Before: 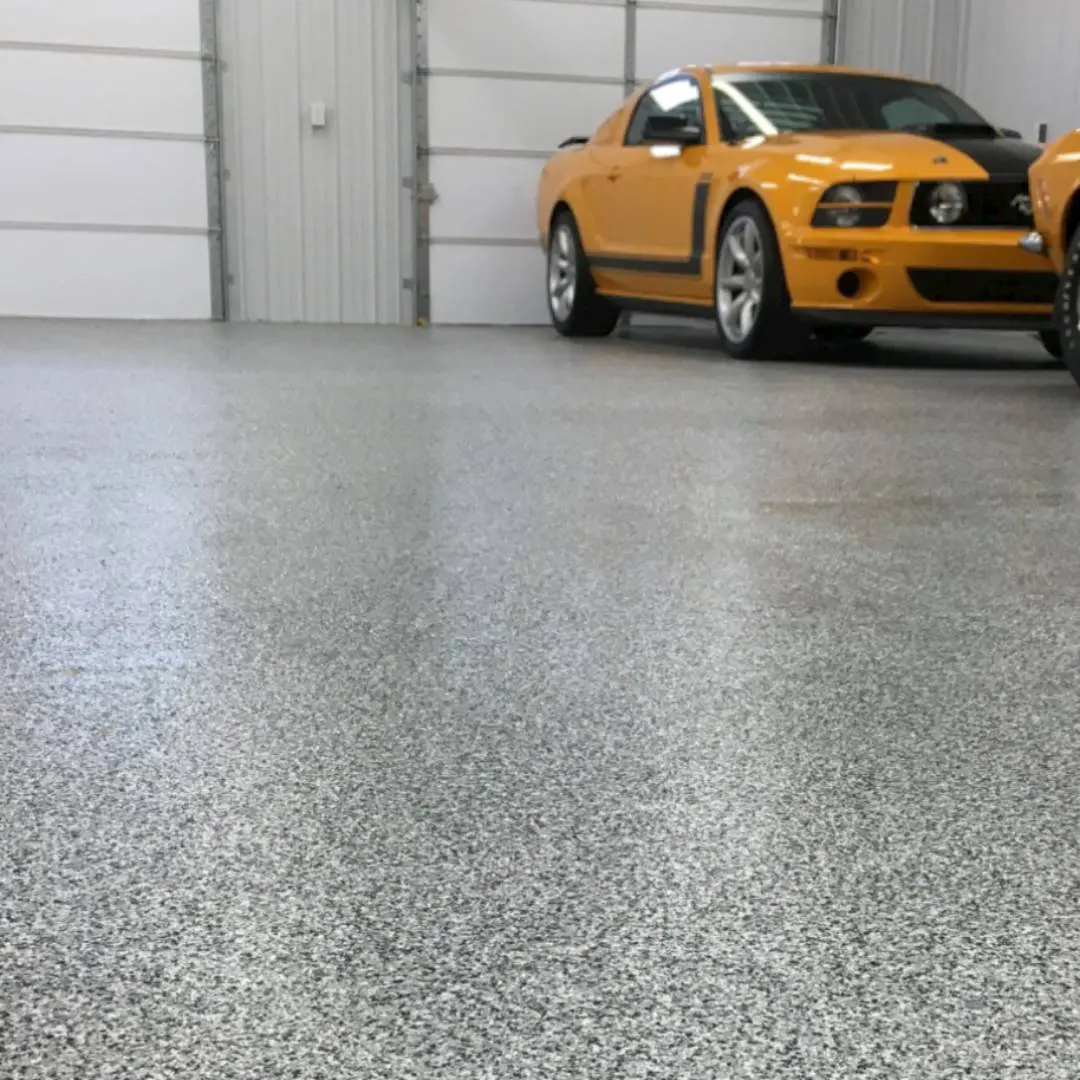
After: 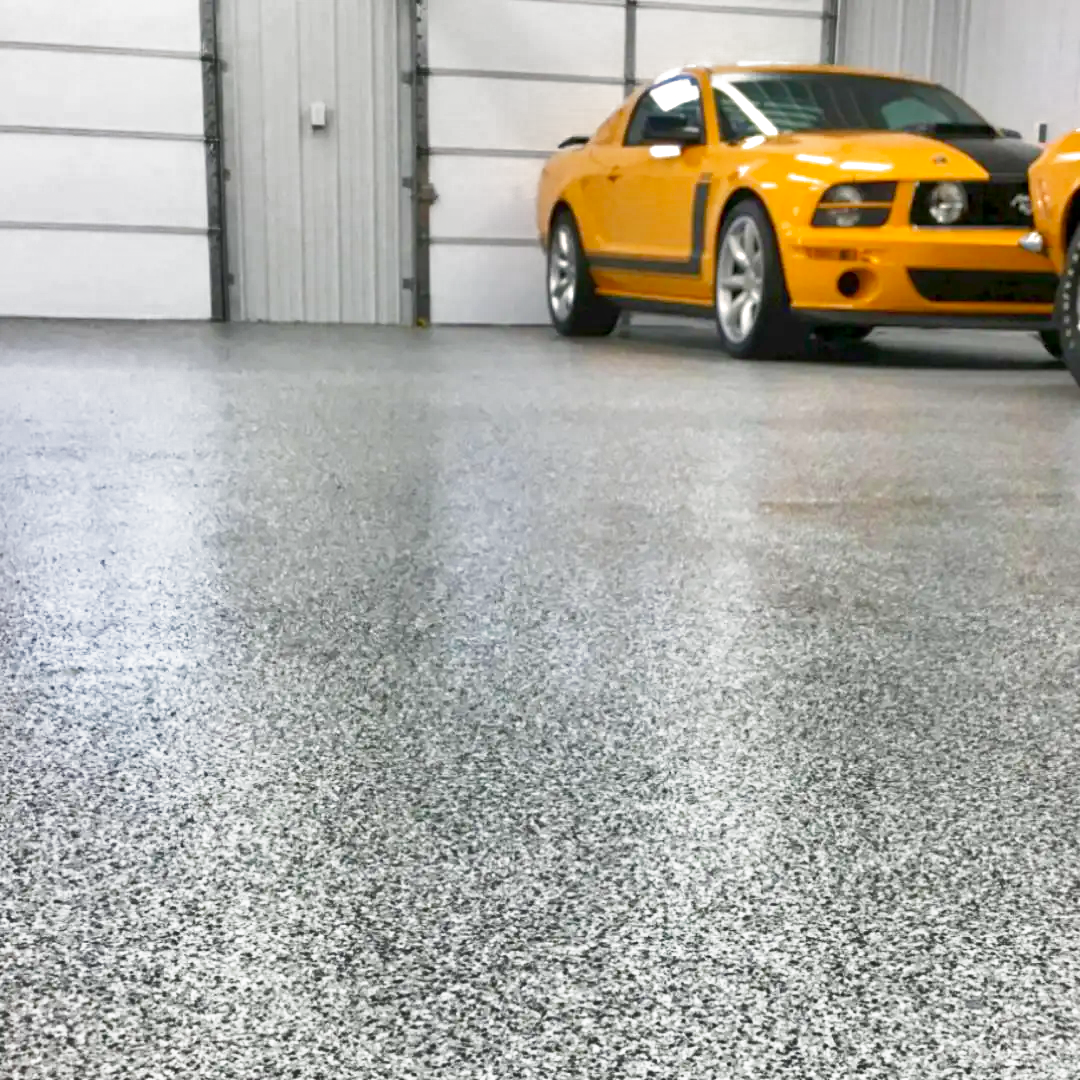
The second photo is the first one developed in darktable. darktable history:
color balance rgb: linear chroma grading › shadows -8%, linear chroma grading › global chroma 10%, perceptual saturation grading › global saturation 2%, perceptual saturation grading › highlights -2%, perceptual saturation grading › mid-tones 4%, perceptual saturation grading › shadows 8%, perceptual brilliance grading › global brilliance 2%, perceptual brilliance grading › highlights -4%, global vibrance 16%, saturation formula JzAzBz (2021)
filmic rgb: black relative exposure -16 EV, threshold -0.33 EV, transition 3.19 EV, structure ↔ texture 100%, target black luminance 0%, hardness 7.57, latitude 72.96%, contrast 0.908, highlights saturation mix 10%, shadows ↔ highlights balance -0.38%, add noise in highlights 0, preserve chrominance no, color science v4 (2020), iterations of high-quality reconstruction 10, enable highlight reconstruction true
shadows and highlights: radius 100.41, shadows 50.55, highlights -64.36, highlights color adjustment 49.82%, soften with gaussian
exposure: black level correction 0, exposure 1.35 EV, compensate exposure bias true, compensate highlight preservation false
